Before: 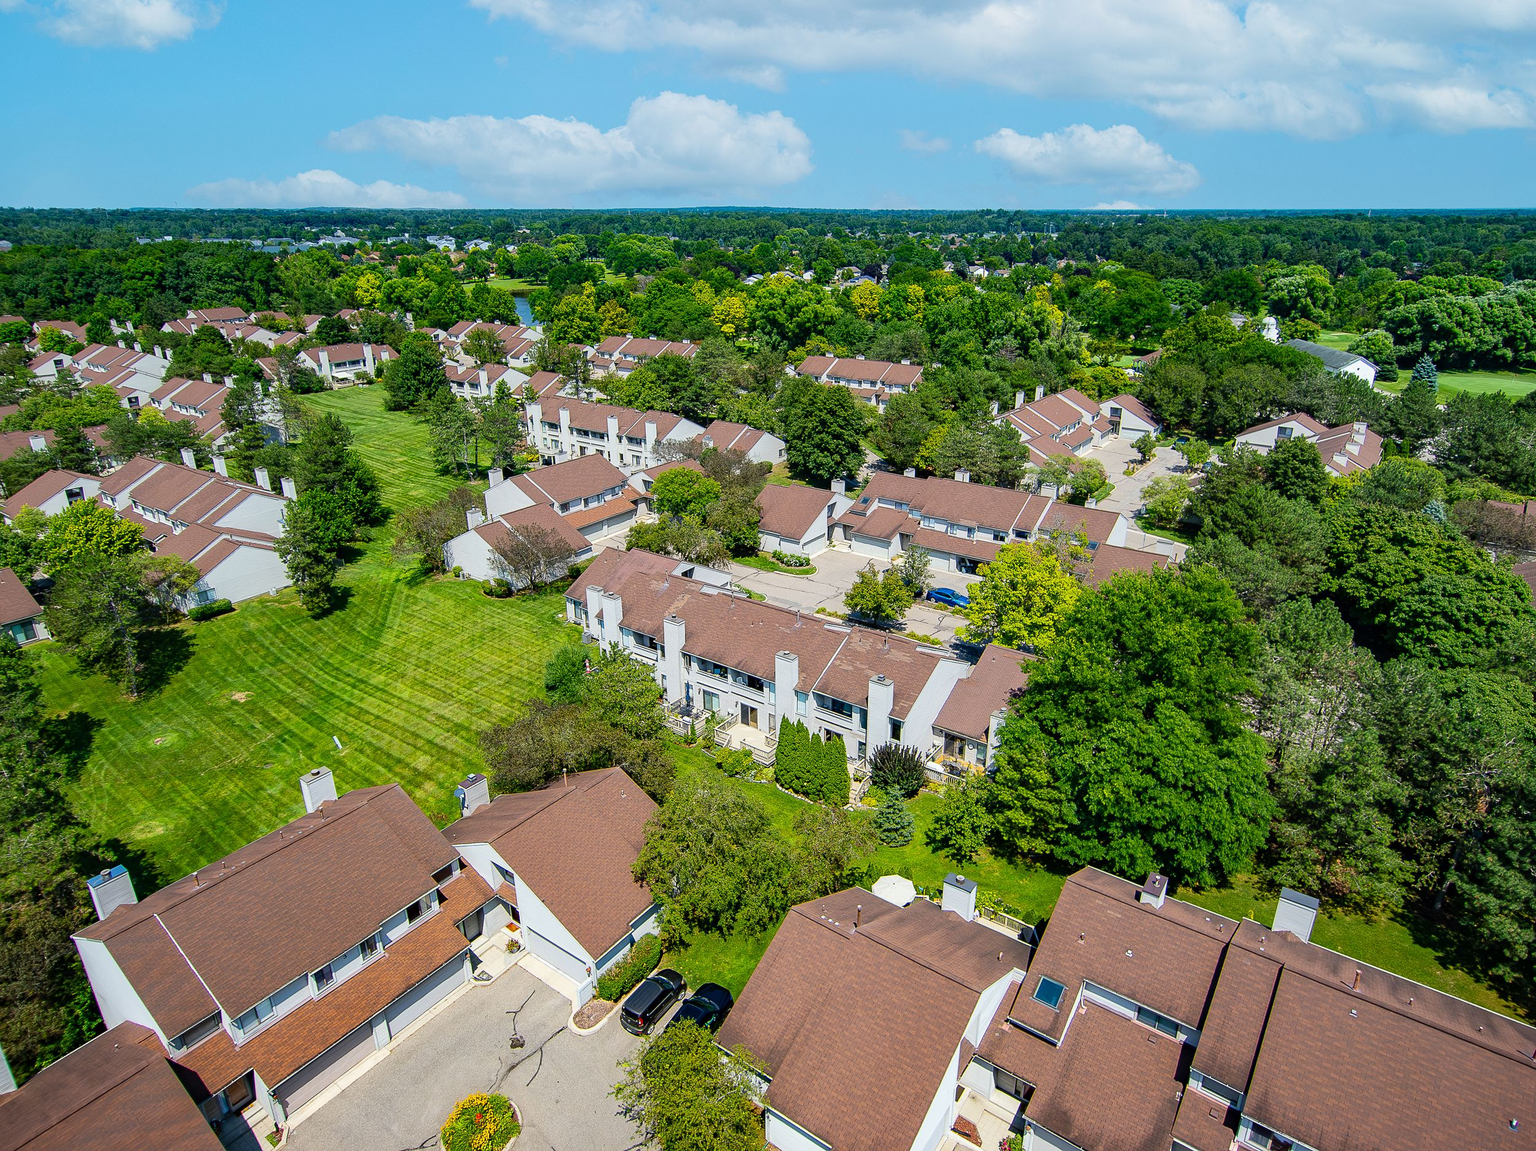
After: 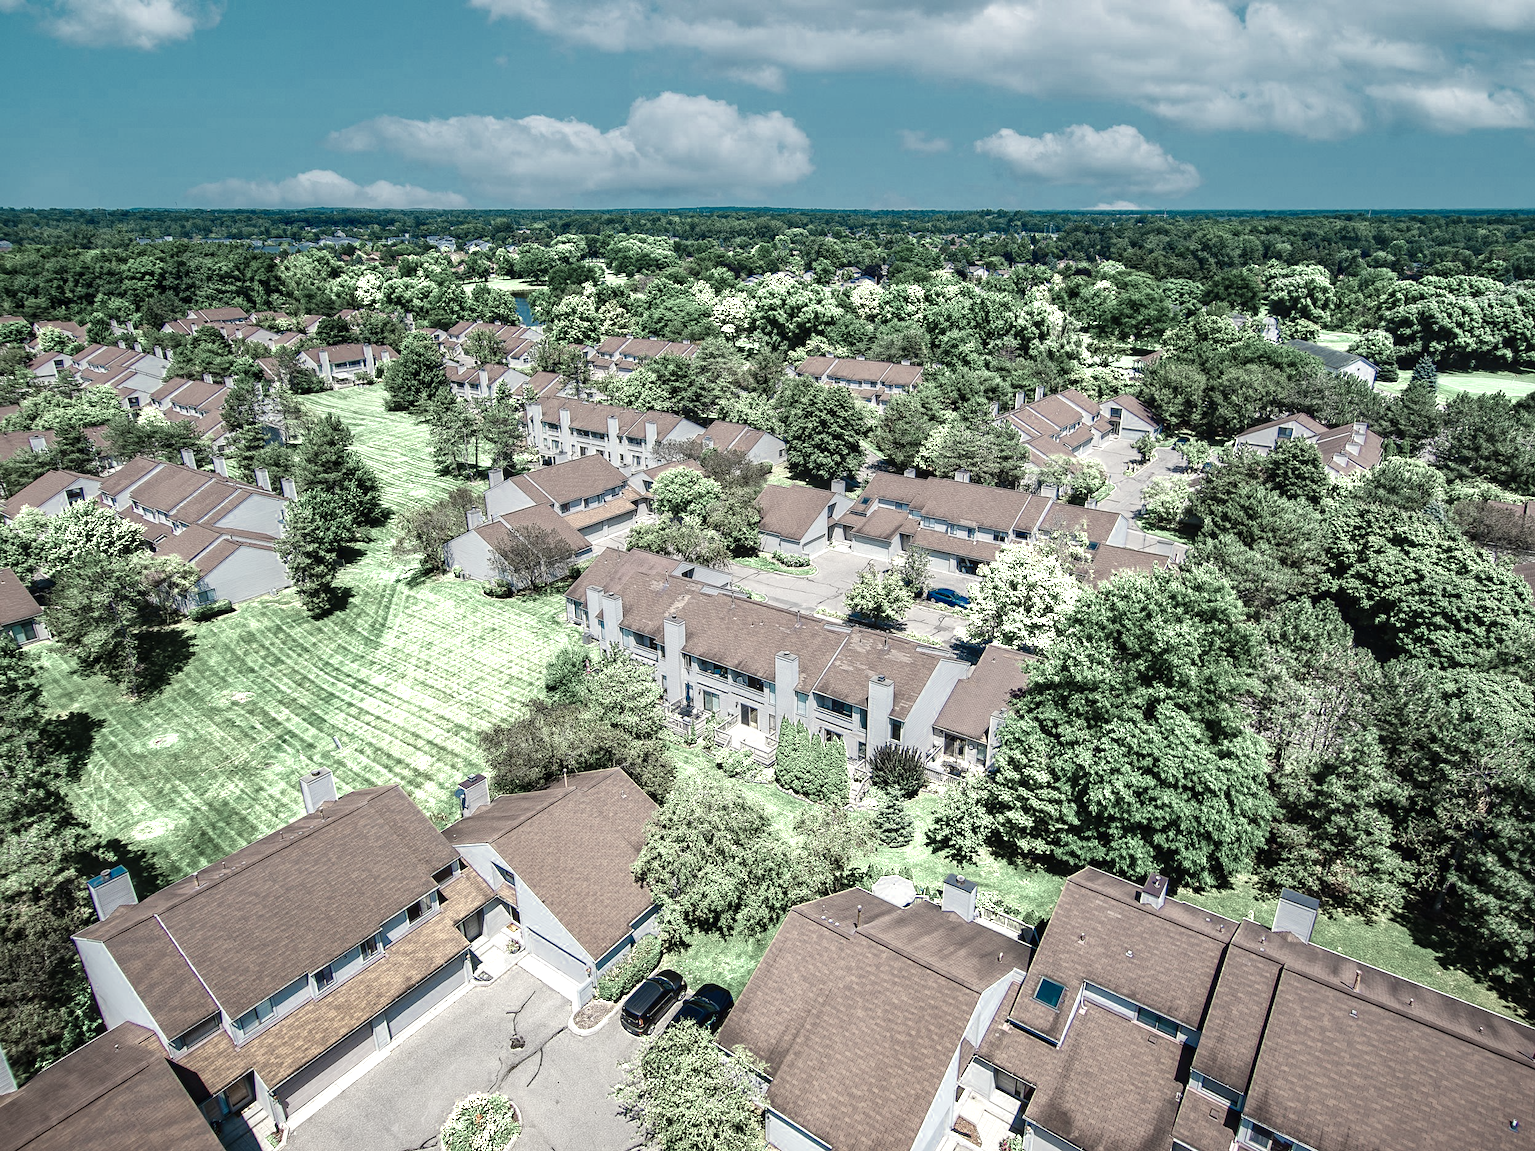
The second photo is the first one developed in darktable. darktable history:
local contrast: on, module defaults
color zones: curves: ch0 [(0.25, 0.667) (0.758, 0.368)]; ch1 [(0.215, 0.245) (0.761, 0.373)]; ch2 [(0.247, 0.554) (0.761, 0.436)], mix 31.08%
color balance rgb: global offset › luminance 0.49%, global offset › hue 58.53°, perceptual saturation grading › global saturation 15.585%, perceptual saturation grading › highlights -19.106%, perceptual saturation grading › shadows 20.498%, global vibrance 19.423%
haze removal: strength 0.012, distance 0.252, compatibility mode true, adaptive false
